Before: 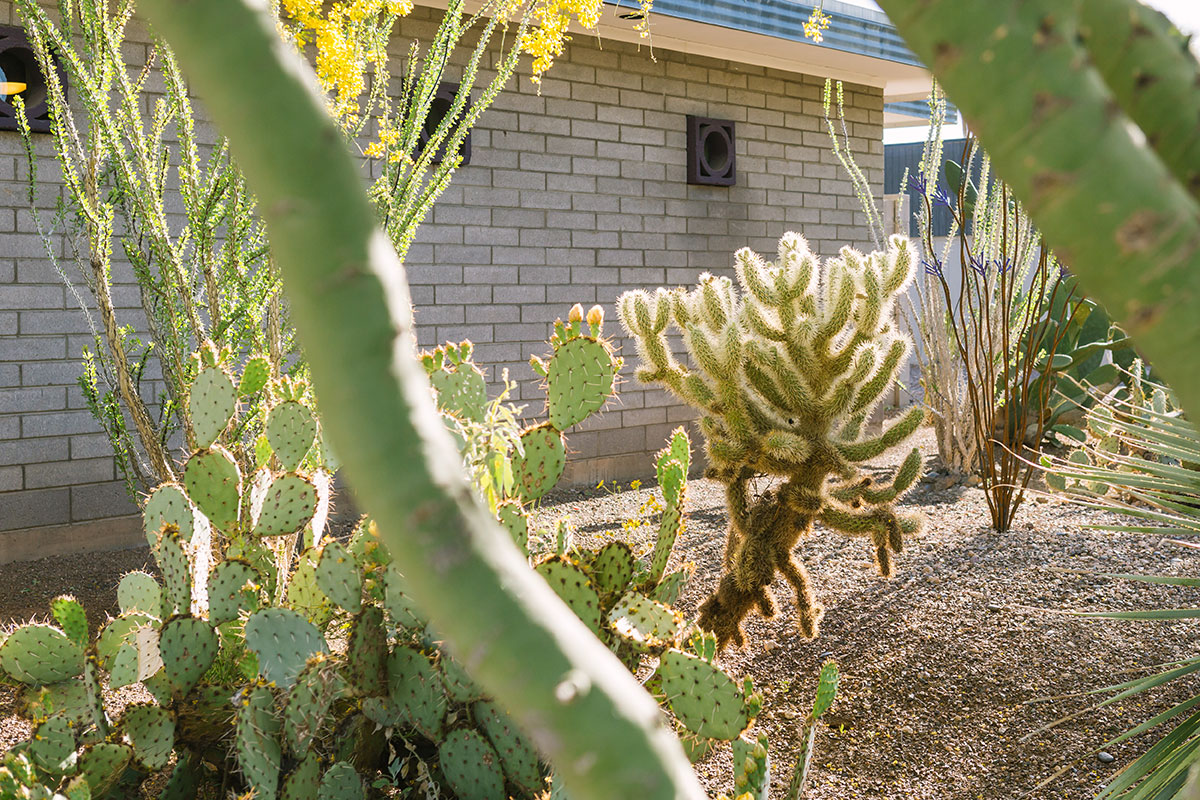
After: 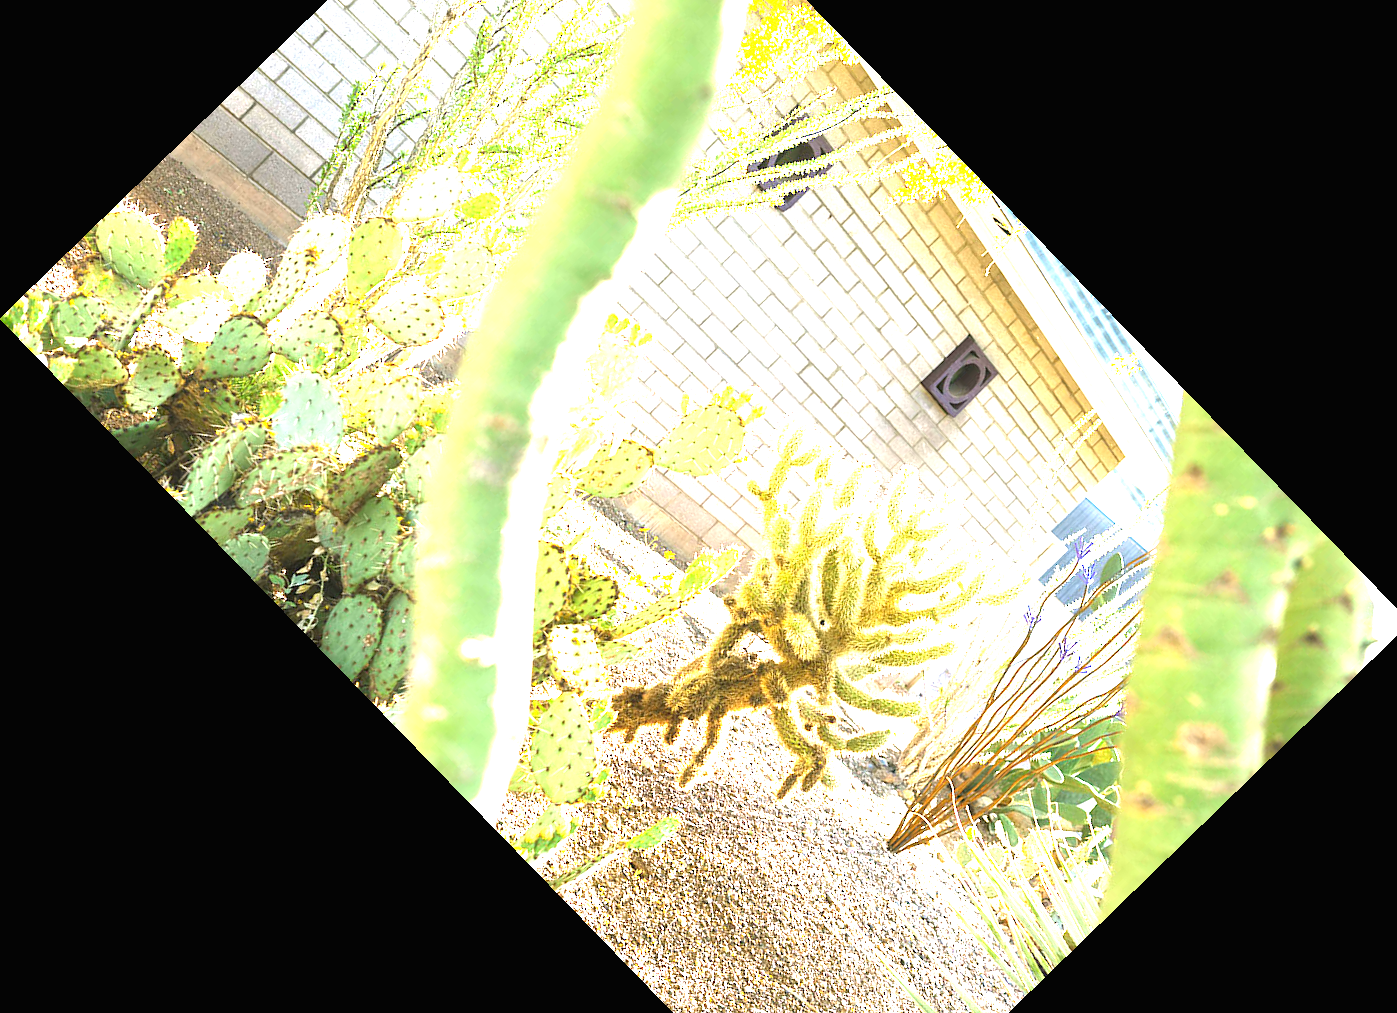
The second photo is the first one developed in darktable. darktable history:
exposure: black level correction 0, exposure 2.361 EV, compensate exposure bias true, compensate highlight preservation false
crop and rotate: angle -45.85°, top 16.817%, right 0.874%, bottom 11.712%
